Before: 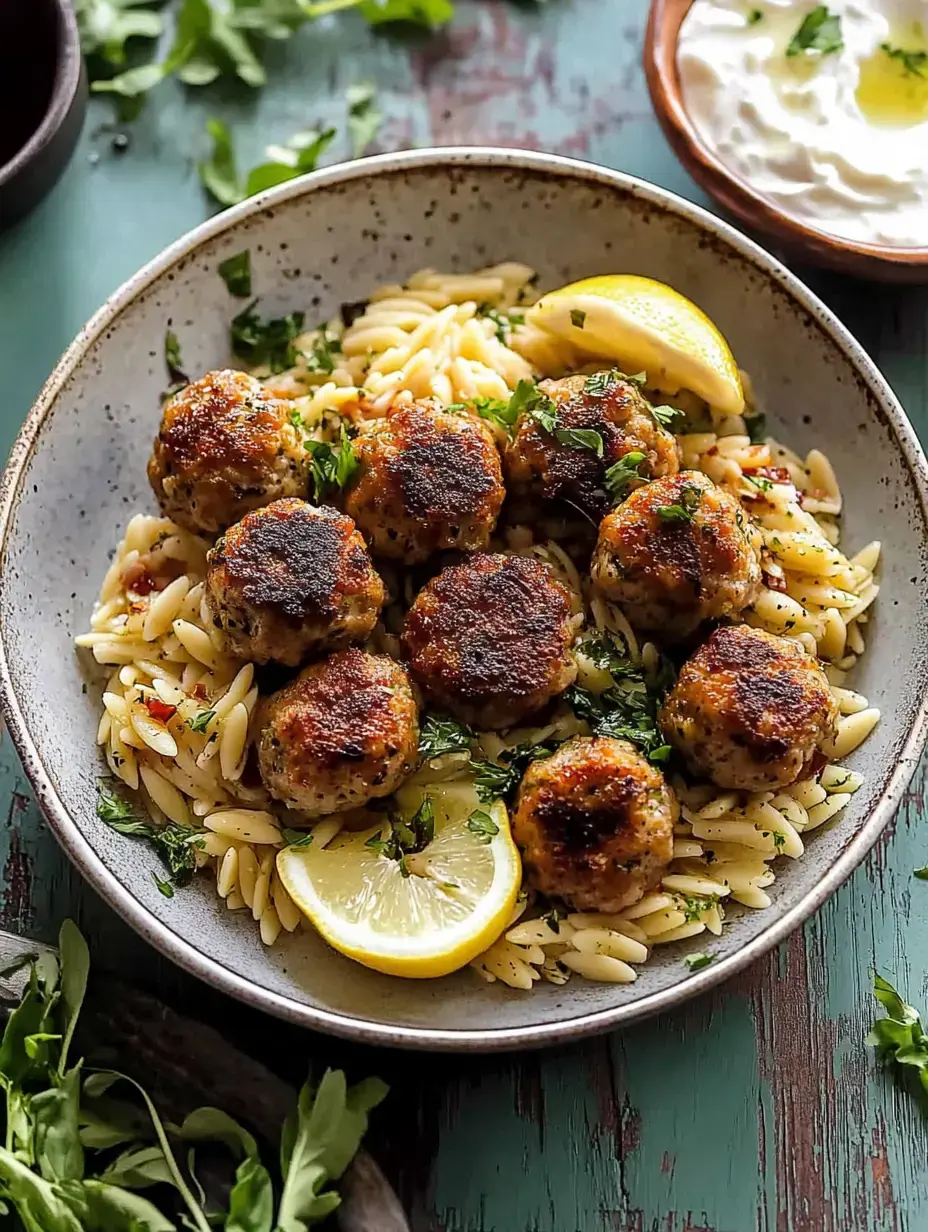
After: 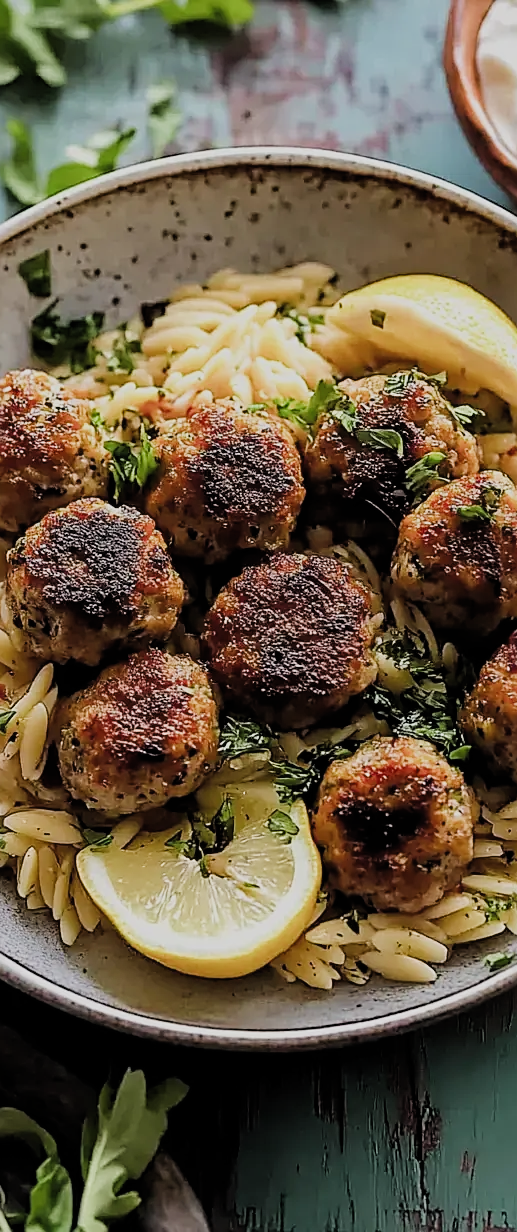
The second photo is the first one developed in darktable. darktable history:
crop: left 21.576%, right 22.685%
sharpen: on, module defaults
filmic rgb: black relative exposure -7.65 EV, white relative exposure 4.56 EV, hardness 3.61, color science v4 (2020)
